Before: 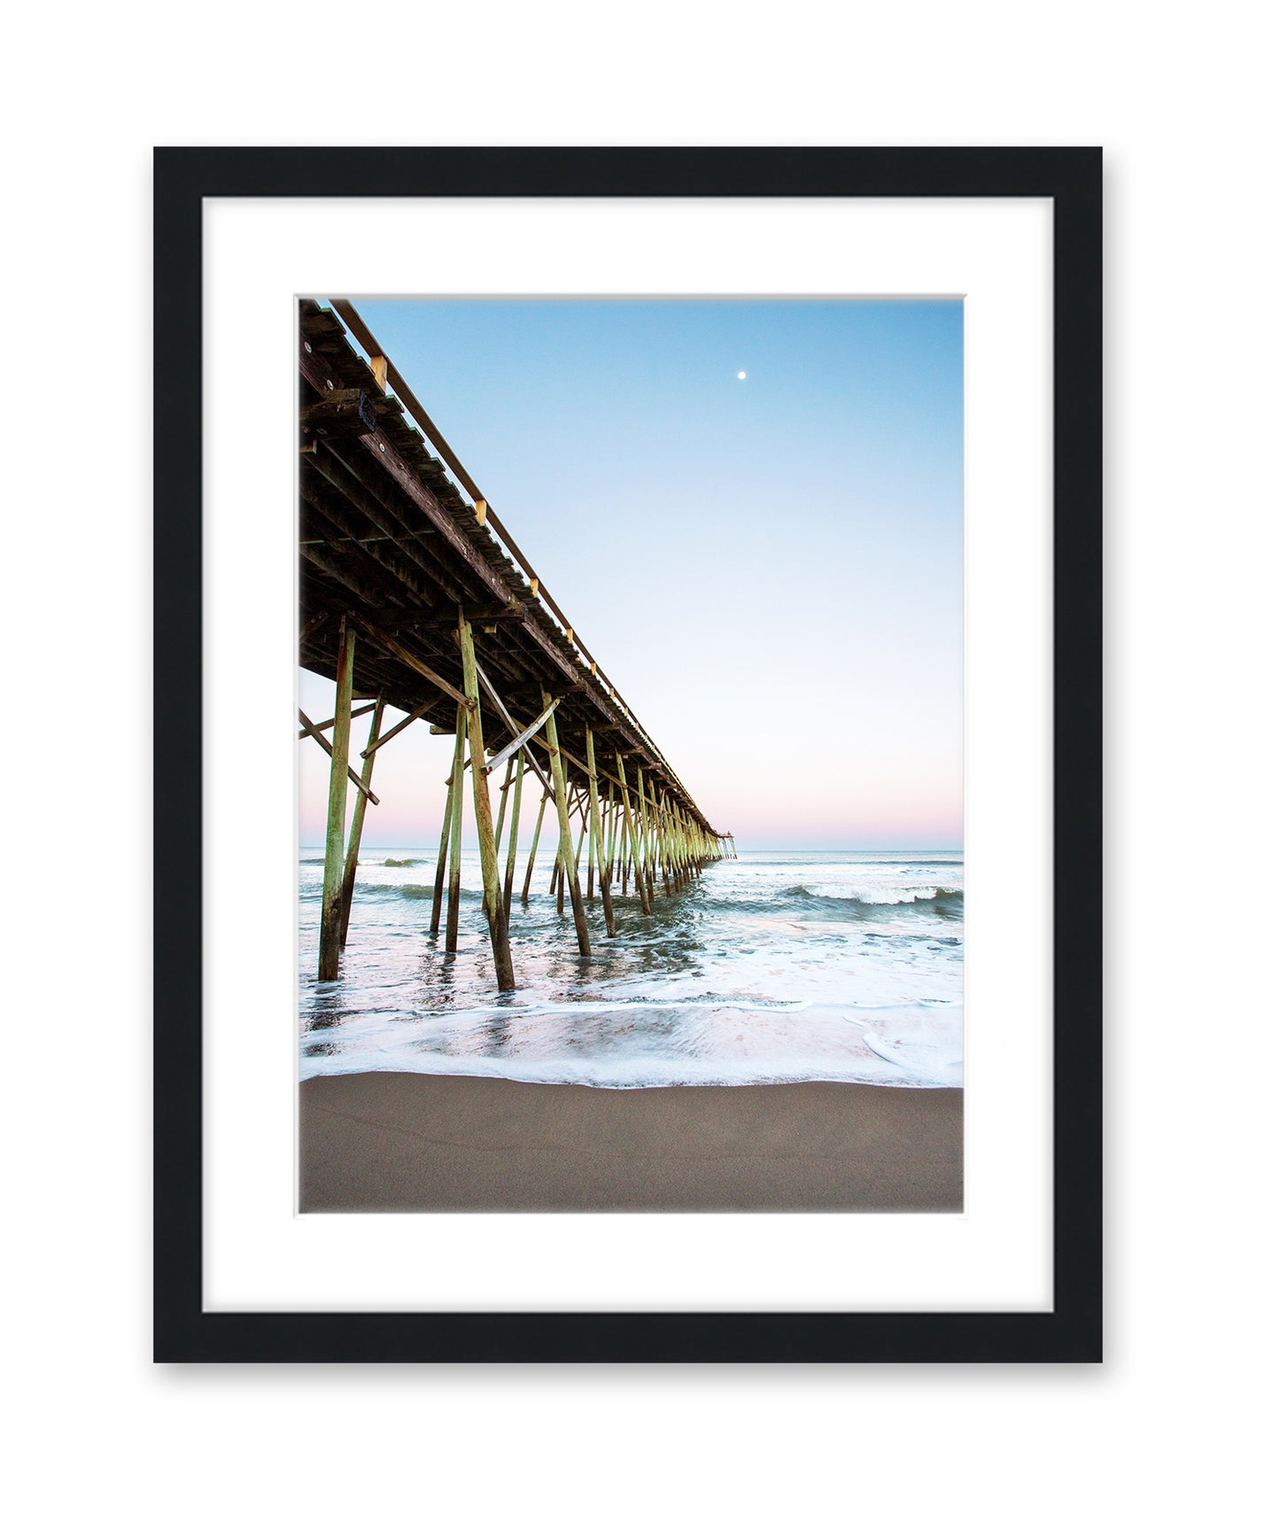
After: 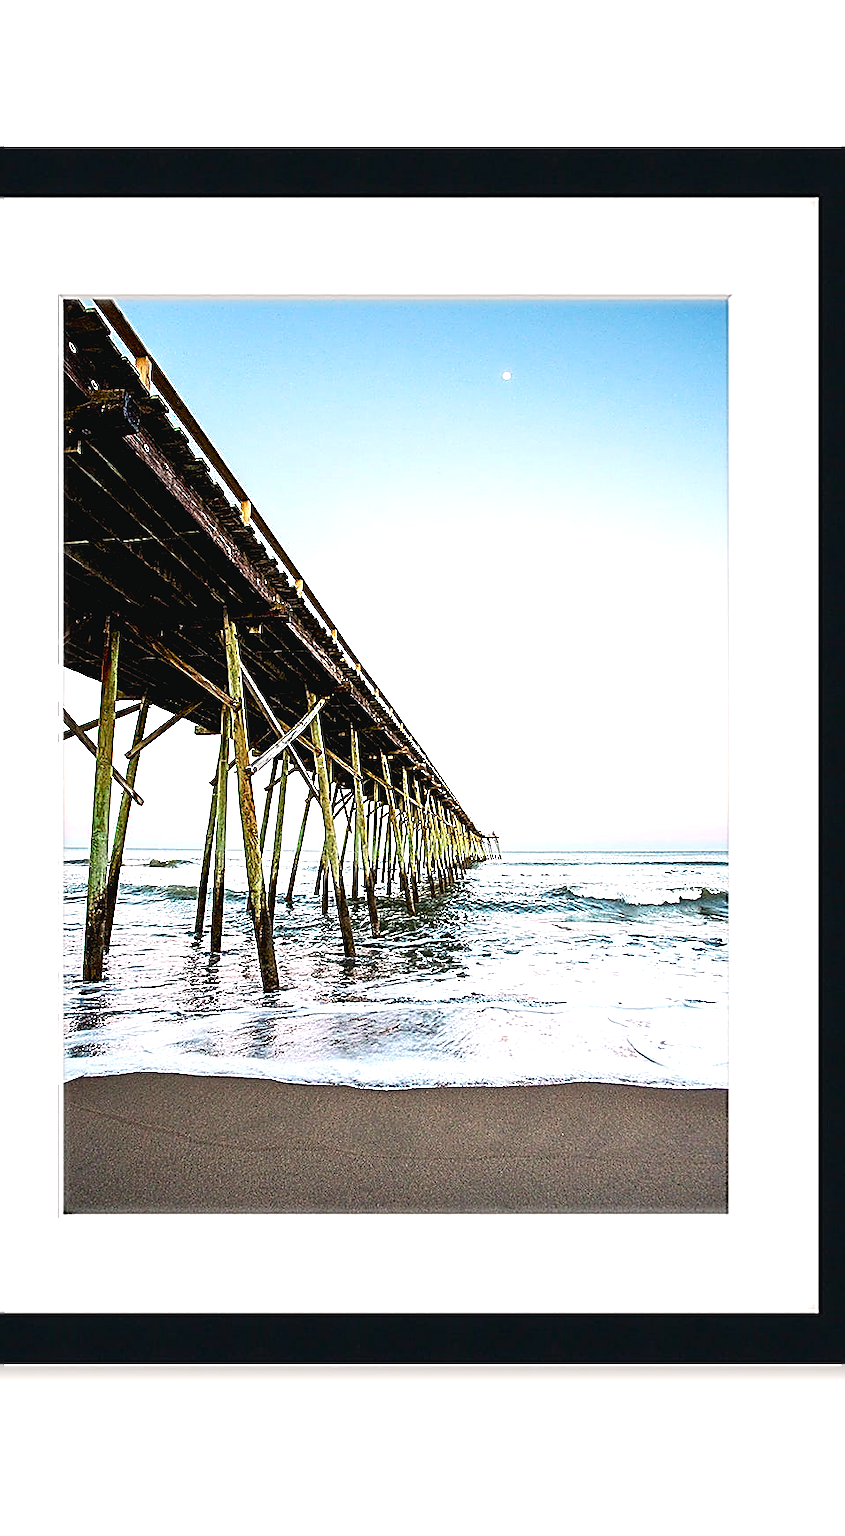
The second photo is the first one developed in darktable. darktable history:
exposure: black level correction 0.009, exposure 0.014 EV, compensate highlight preservation false
crop and rotate: left 18.442%, right 15.508%
color balance rgb: shadows lift › chroma 1%, shadows lift › hue 217.2°, power › hue 310.8°, highlights gain › chroma 1%, highlights gain › hue 54°, global offset › luminance 0.5%, global offset › hue 171.6°, perceptual saturation grading › global saturation 14.09%, perceptual saturation grading › highlights -25%, perceptual saturation grading › shadows 30%, perceptual brilliance grading › highlights 13.42%, perceptual brilliance grading › mid-tones 8.05%, perceptual brilliance grading › shadows -17.45%, global vibrance 25%
sharpen: amount 2
